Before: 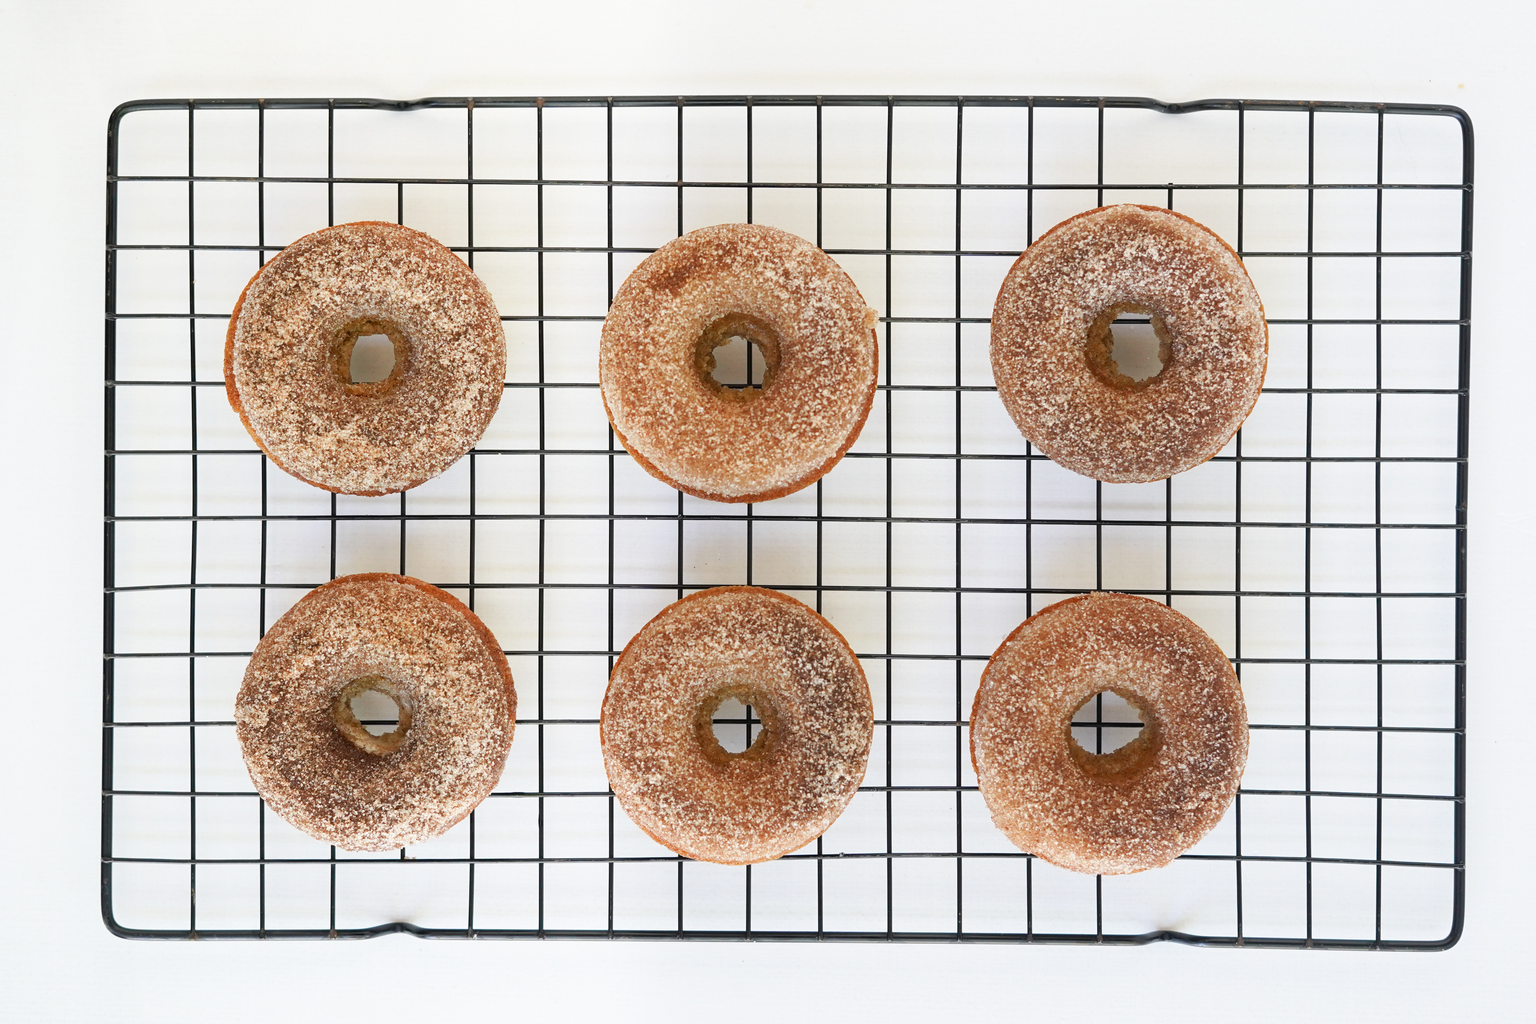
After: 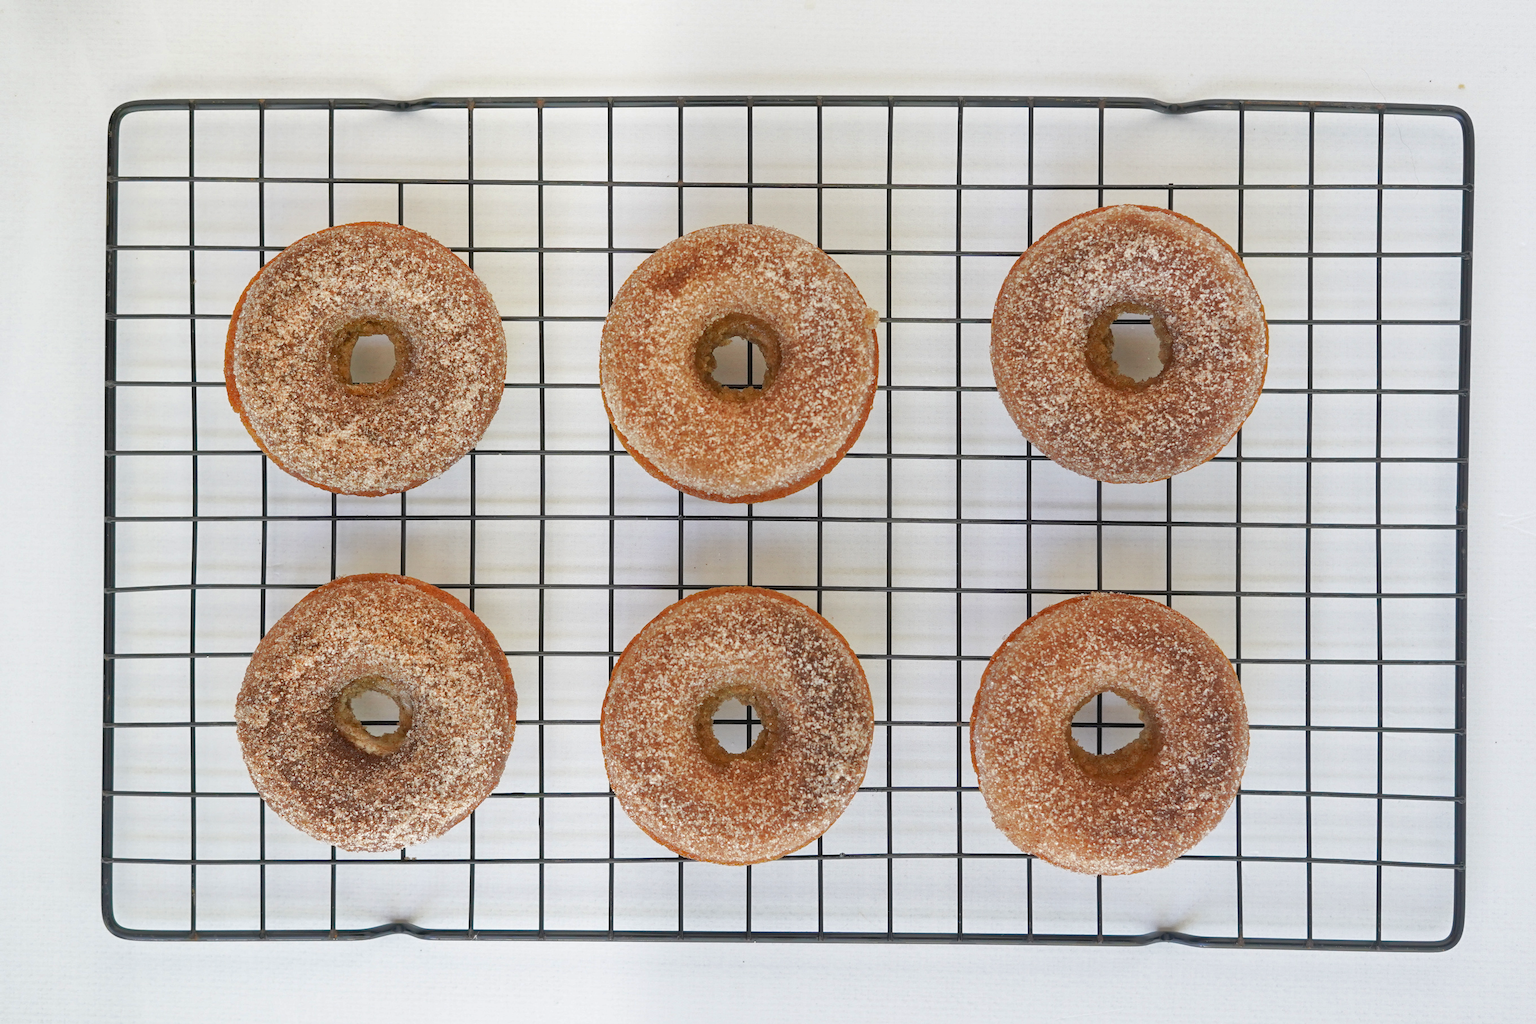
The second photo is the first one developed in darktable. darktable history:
shadows and highlights: highlights -59.83
